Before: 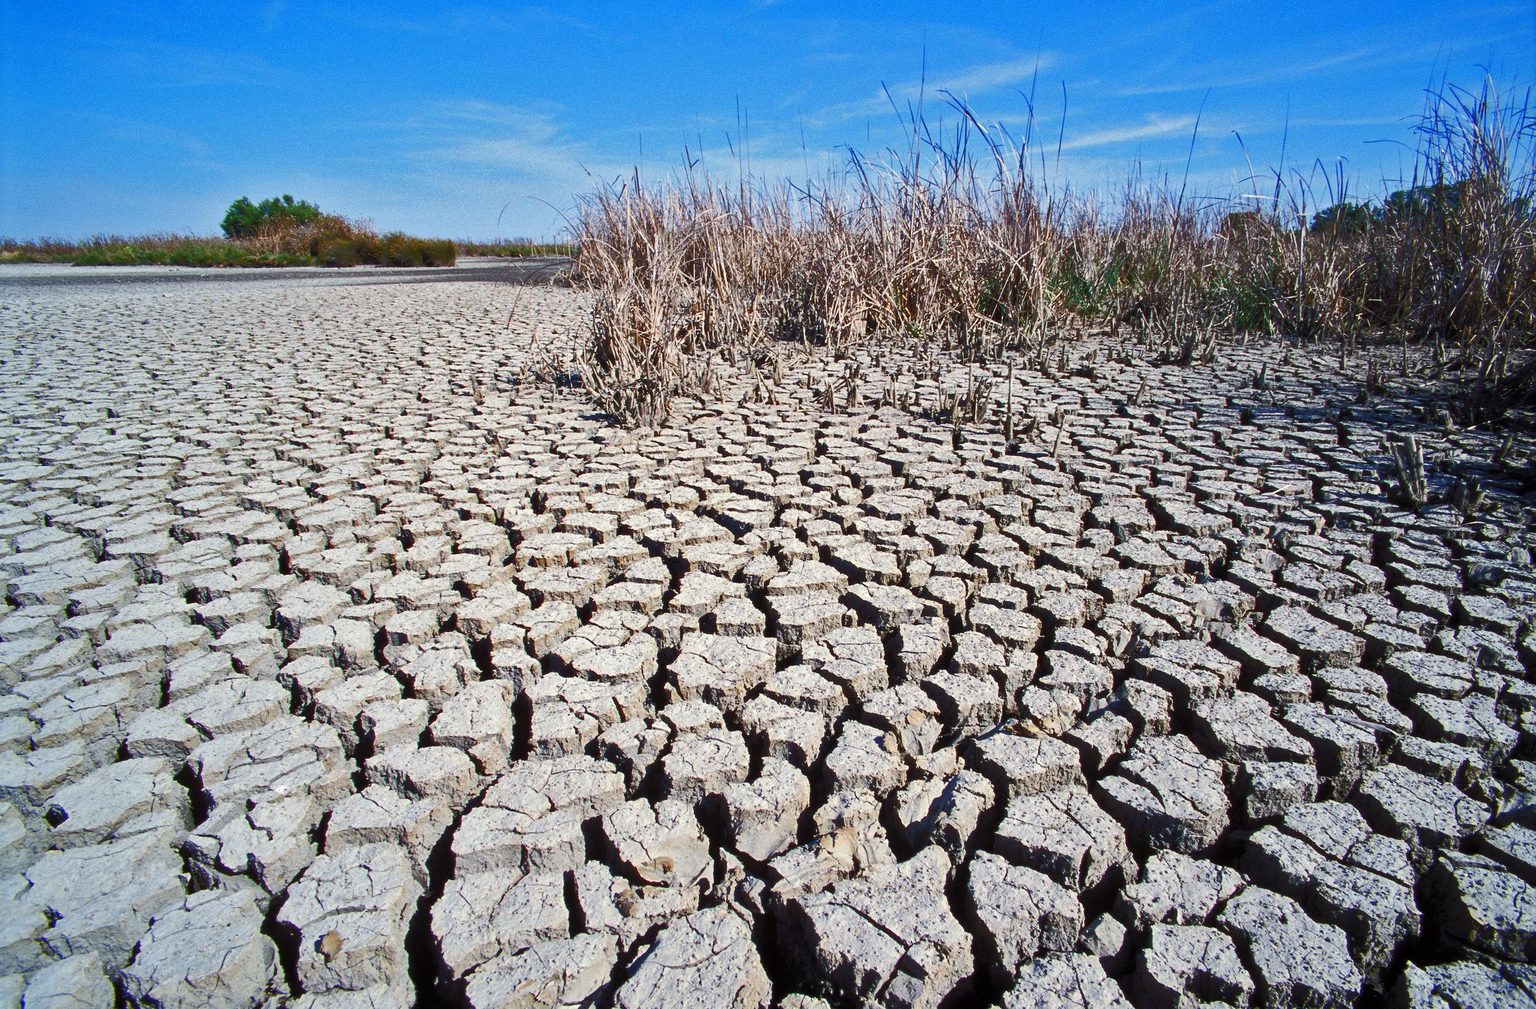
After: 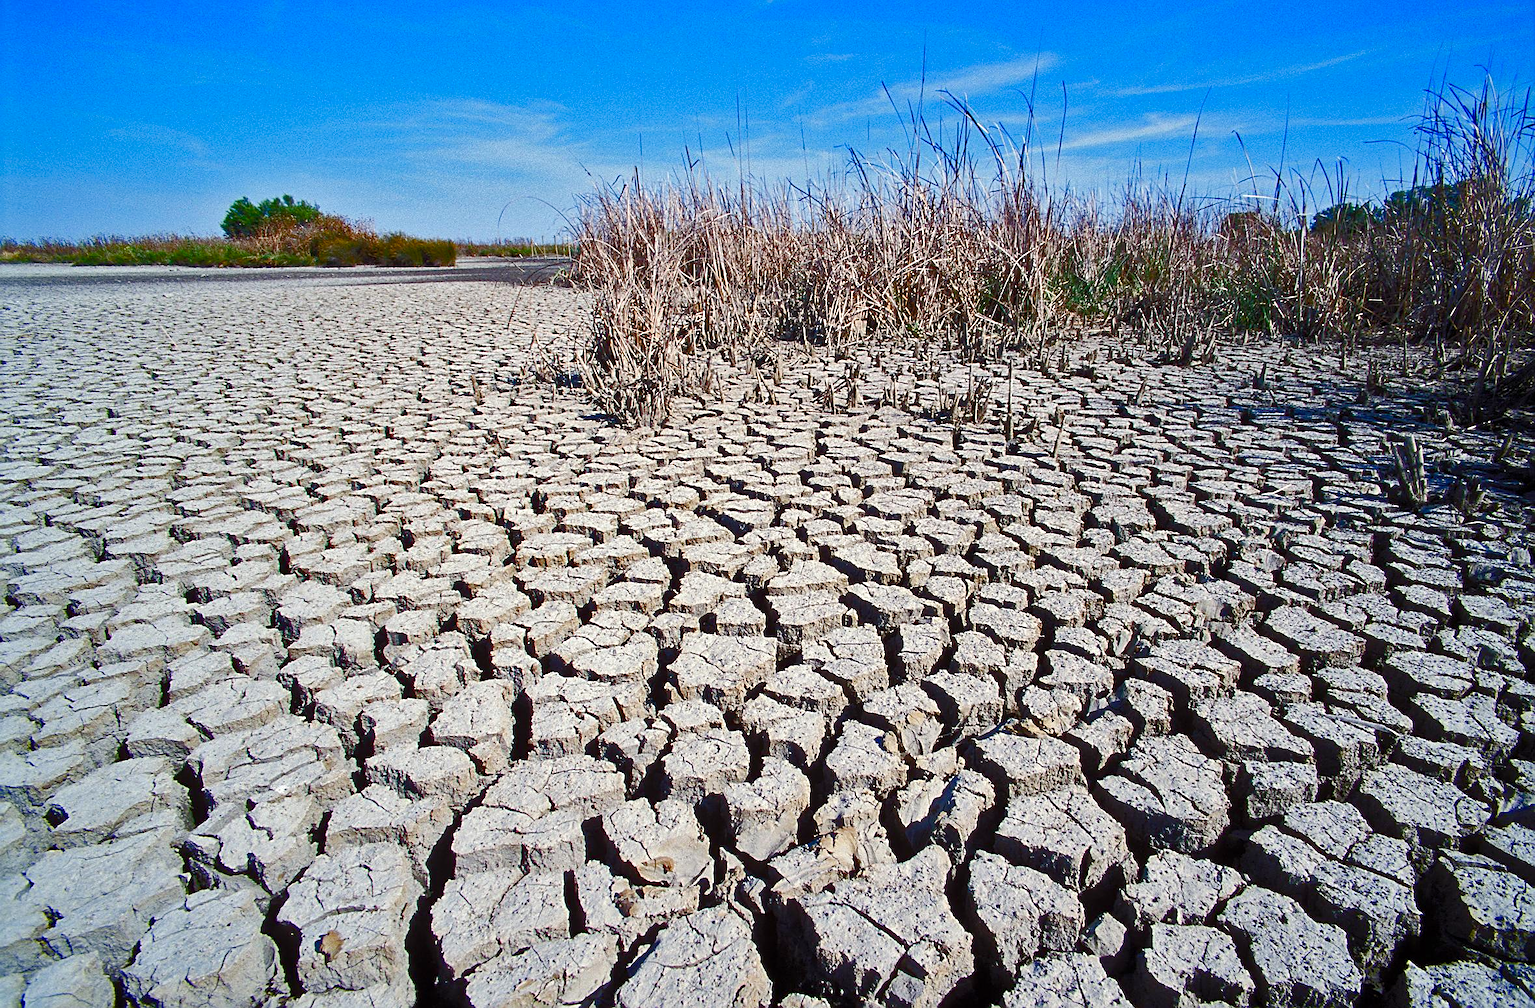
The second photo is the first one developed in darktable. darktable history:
sharpen: on, module defaults
color balance rgb: perceptual saturation grading › global saturation 20%, perceptual saturation grading › highlights -25%, perceptual saturation grading › shadows 50%
